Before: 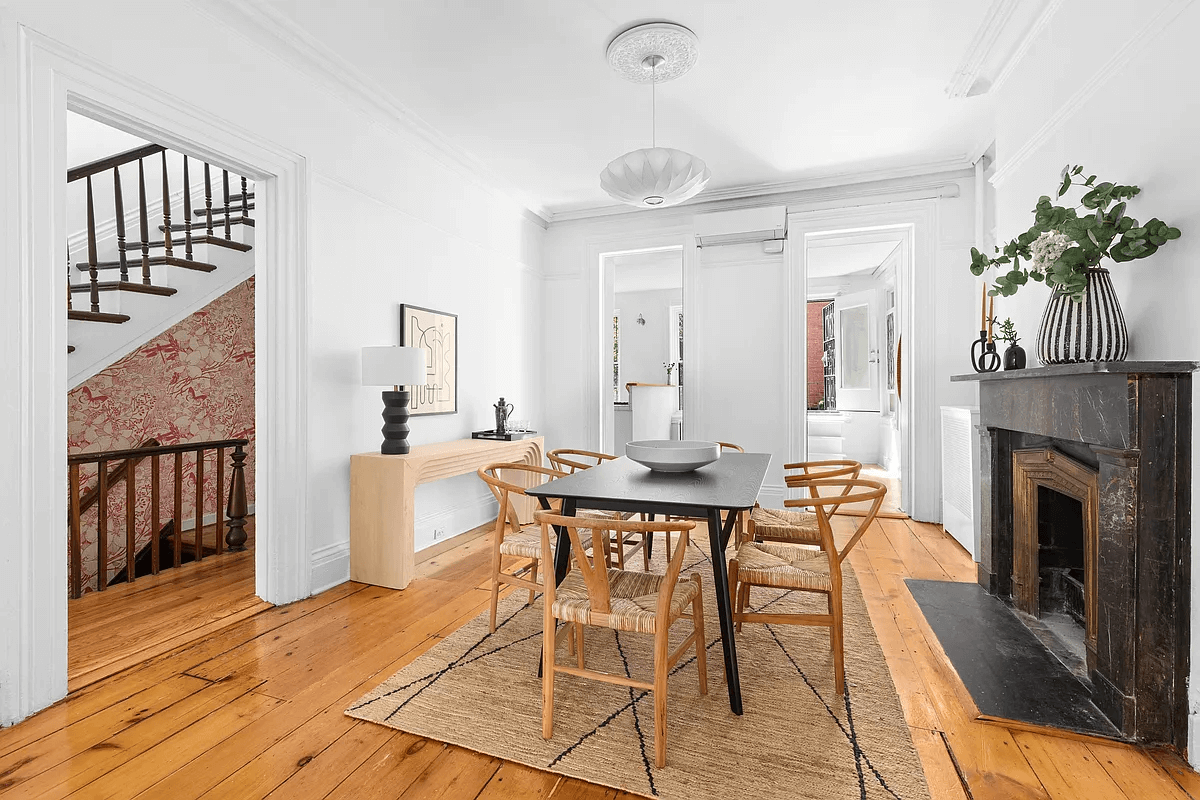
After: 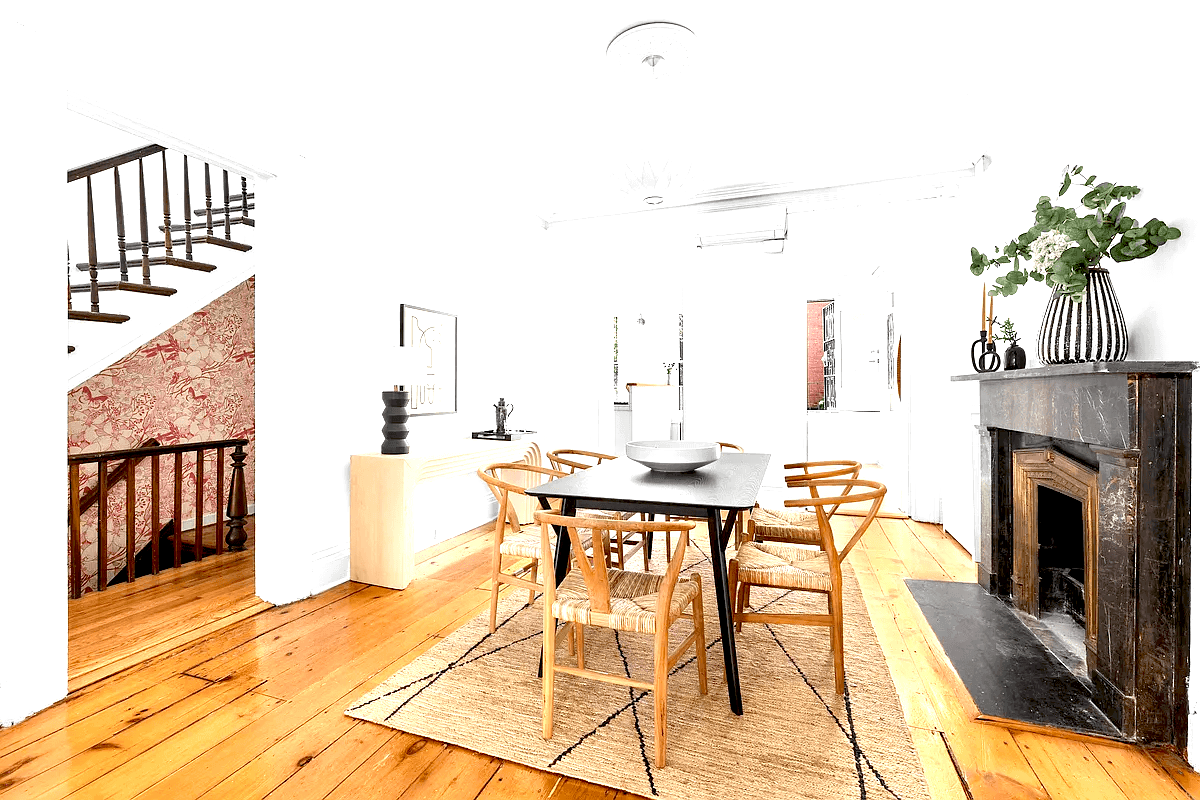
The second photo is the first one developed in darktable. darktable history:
exposure: black level correction 0.011, exposure 1.087 EV, compensate highlight preservation false
contrast equalizer: y [[0.579, 0.58, 0.505, 0.5, 0.5, 0.5], [0.5 ×6], [0.5 ×6], [0 ×6], [0 ×6]]
